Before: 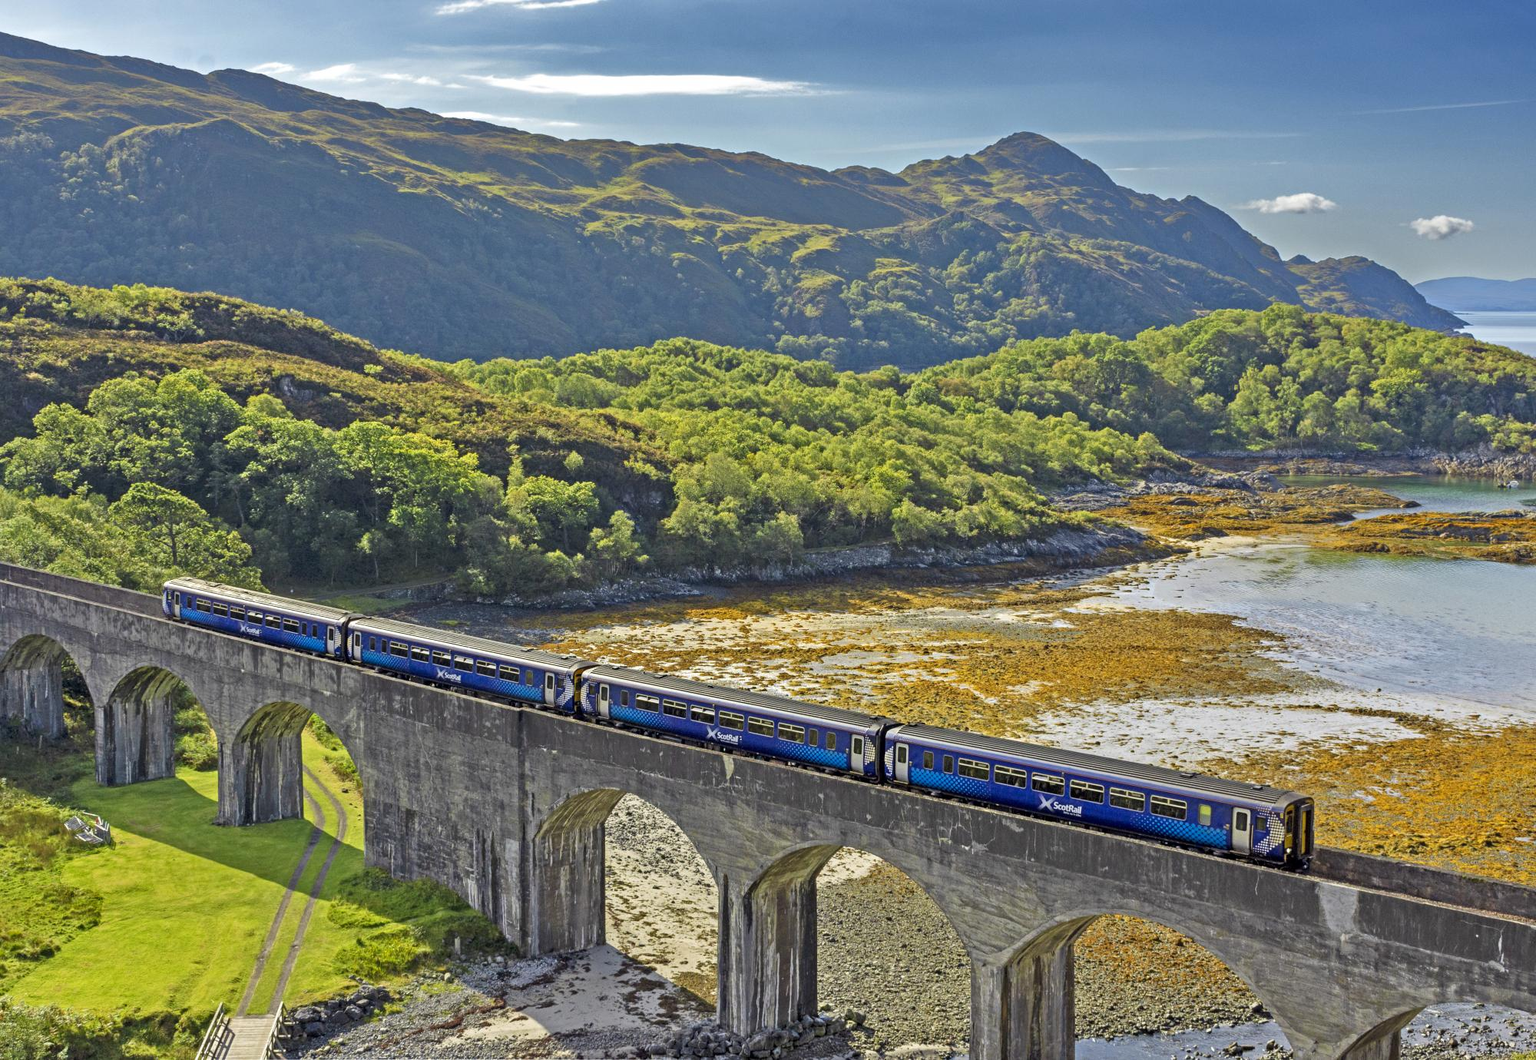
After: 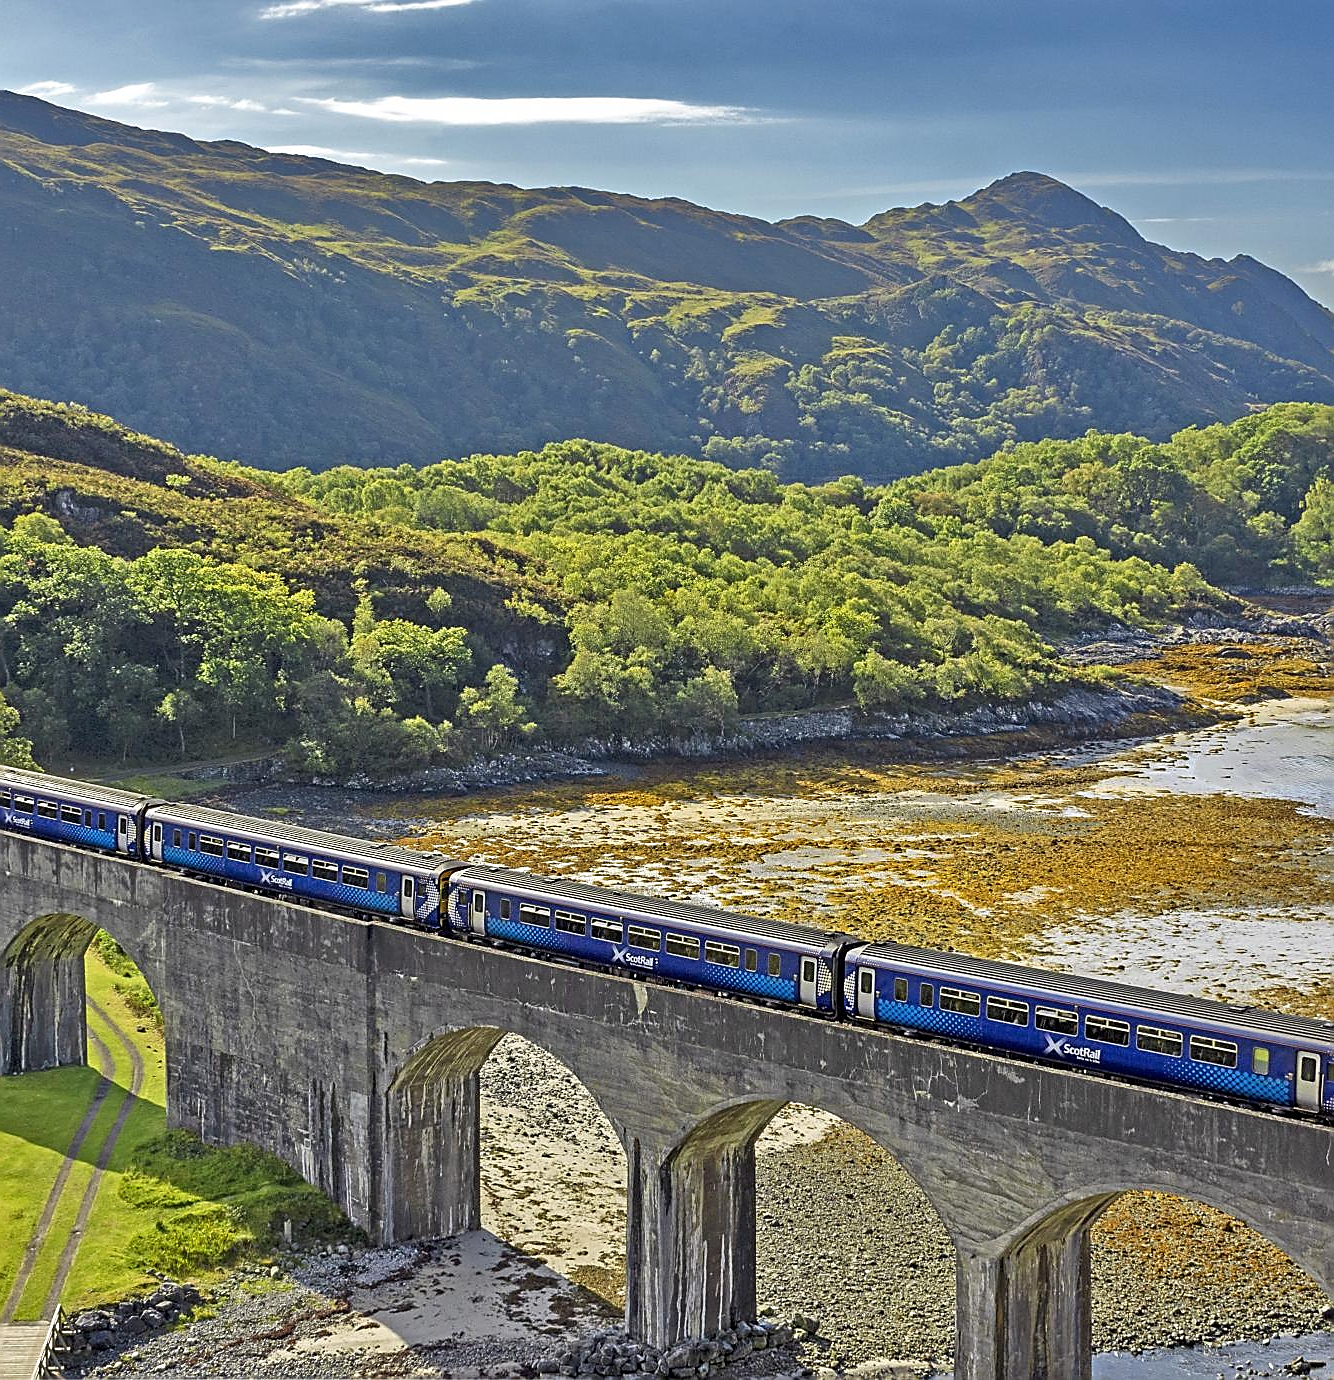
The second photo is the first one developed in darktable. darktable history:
crop and rotate: left 15.415%, right 17.847%
sharpen: radius 1.413, amount 1.257, threshold 0.801
shadows and highlights: highlights color adjustment 46.84%, soften with gaussian
